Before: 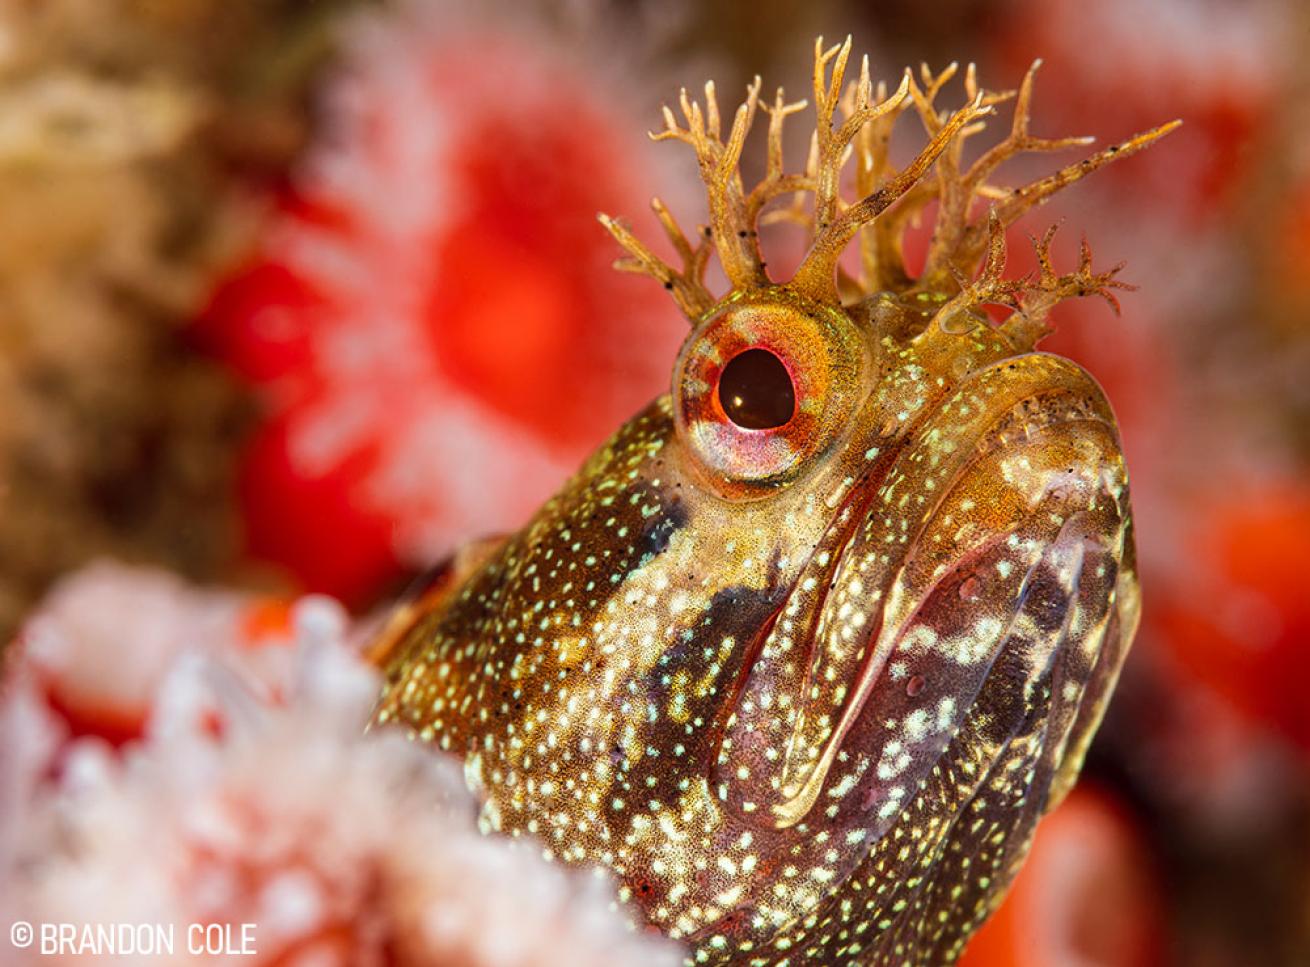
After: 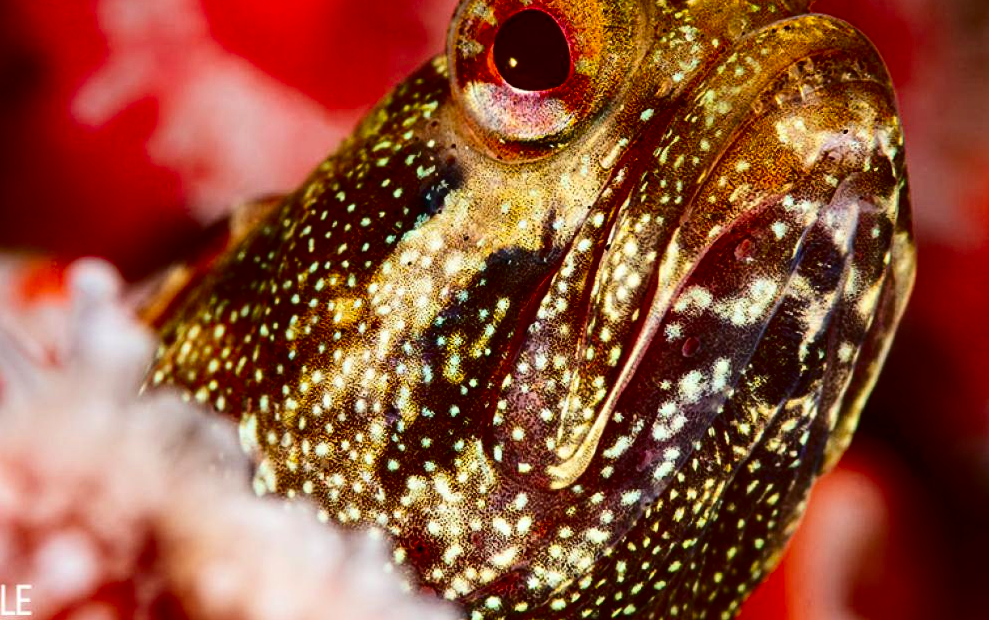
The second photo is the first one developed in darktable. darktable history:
contrast brightness saturation: contrast 0.244, brightness -0.241, saturation 0.148
crop and rotate: left 17.191%, top 35.091%, right 7.293%, bottom 0.792%
